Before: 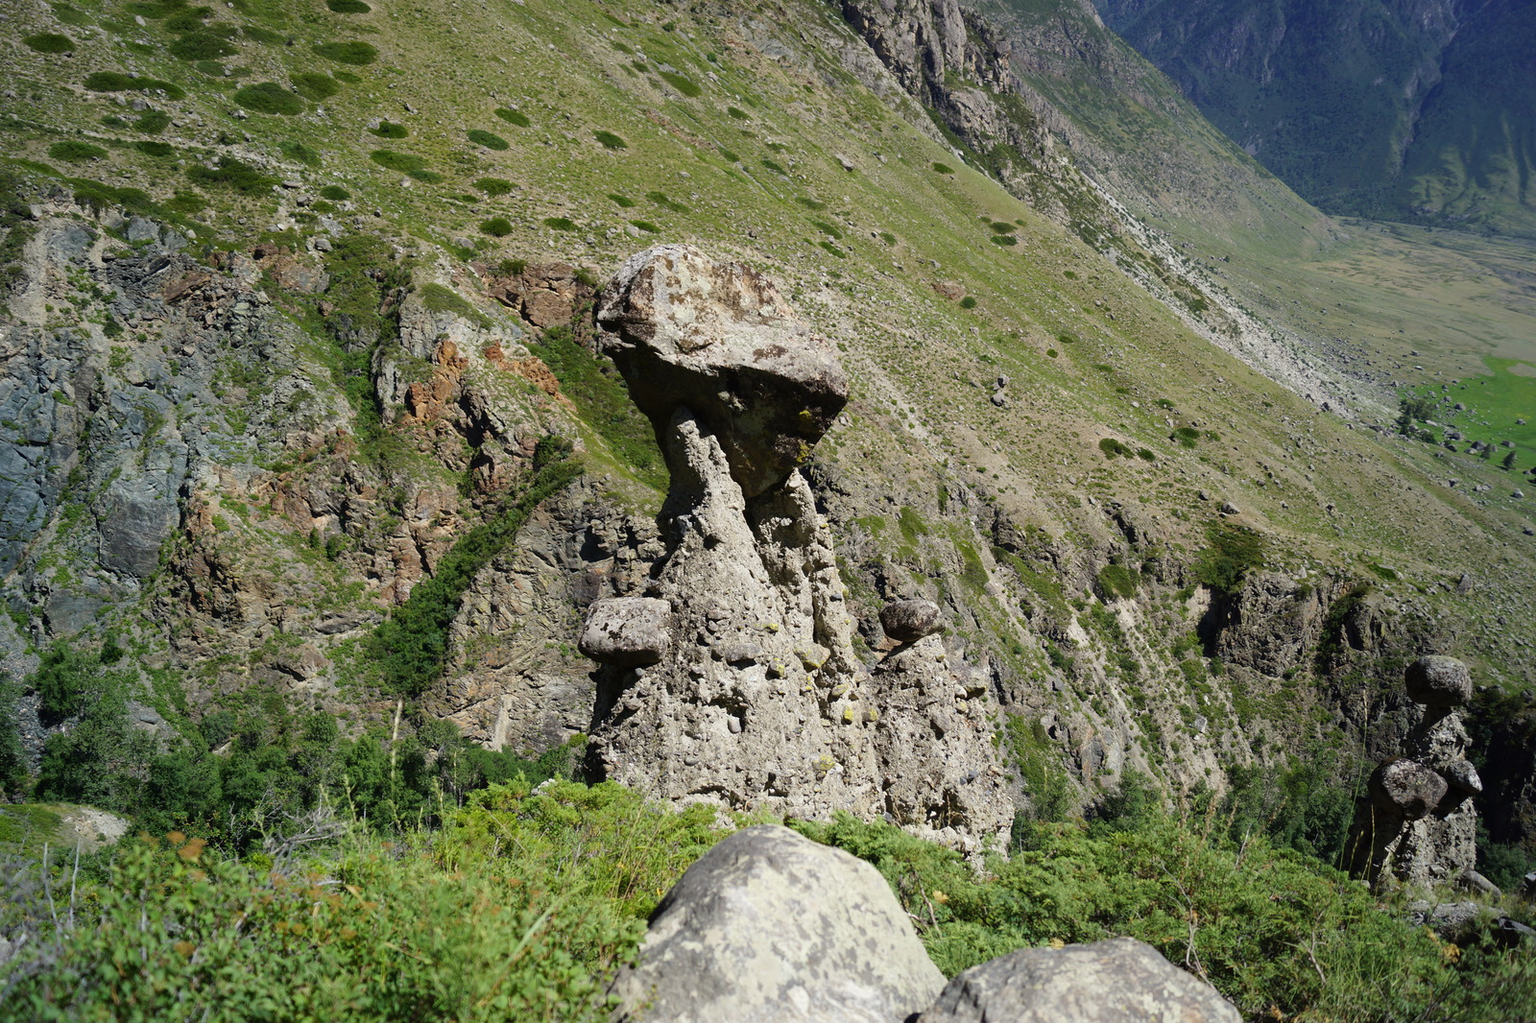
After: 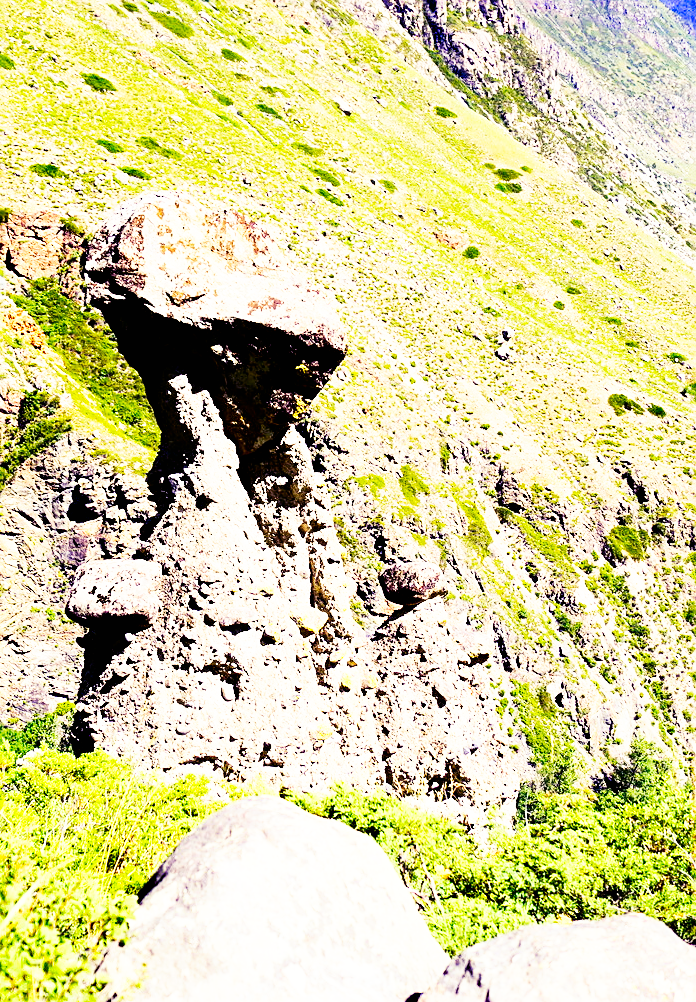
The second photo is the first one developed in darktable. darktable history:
exposure: black level correction 0.009, exposure 0.015 EV, compensate exposure bias true, compensate highlight preservation false
crop: left 33.573%, top 5.967%, right 22.885%
base curve: curves: ch0 [(0, 0) (0.007, 0.004) (0.027, 0.03) (0.046, 0.07) (0.207, 0.54) (0.442, 0.872) (0.673, 0.972) (1, 1)], preserve colors none
contrast brightness saturation: contrast 0.093, saturation 0.281
tone equalizer: -7 EV 0.157 EV, -6 EV 0.57 EV, -5 EV 1.12 EV, -4 EV 1.3 EV, -3 EV 1.13 EV, -2 EV 0.6 EV, -1 EV 0.168 EV, edges refinement/feathering 500, mask exposure compensation -1.57 EV, preserve details guided filter
color balance rgb: shadows lift › luminance -28.412%, shadows lift › chroma 14.867%, shadows lift › hue 267.47°, power › chroma 1.55%, power › hue 27.36°, perceptual saturation grading › global saturation 17.483%, global vibrance -23.481%
sharpen: on, module defaults
